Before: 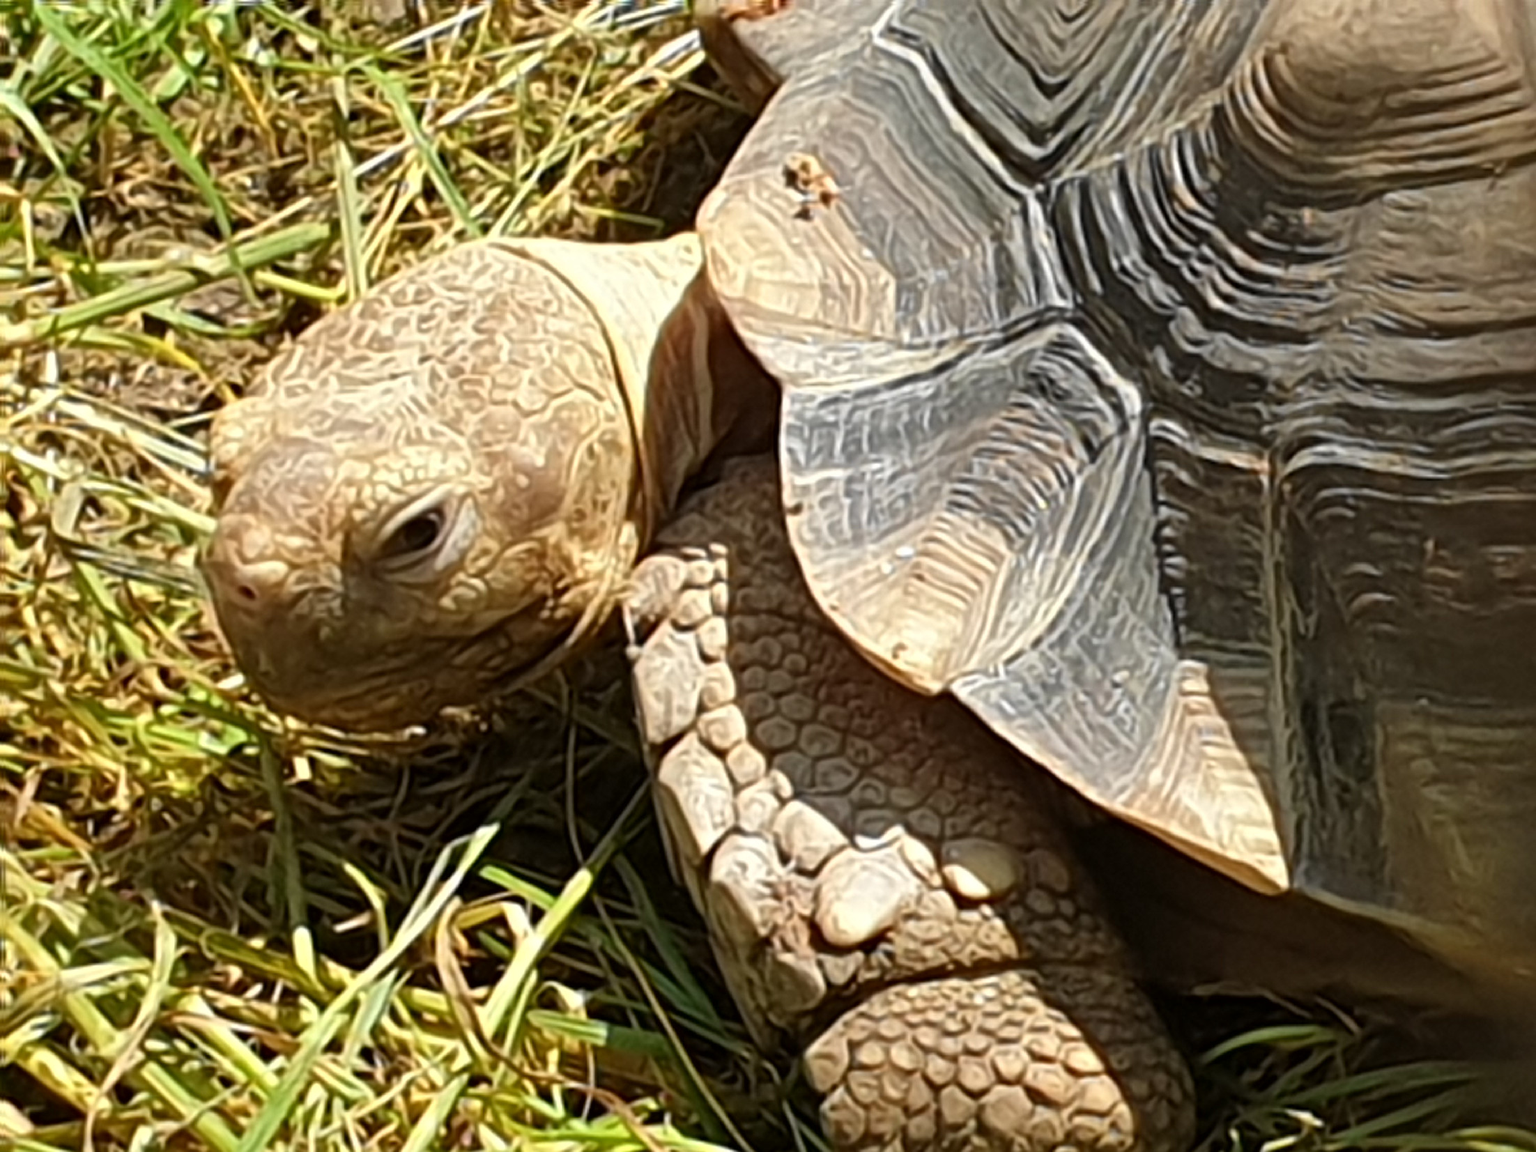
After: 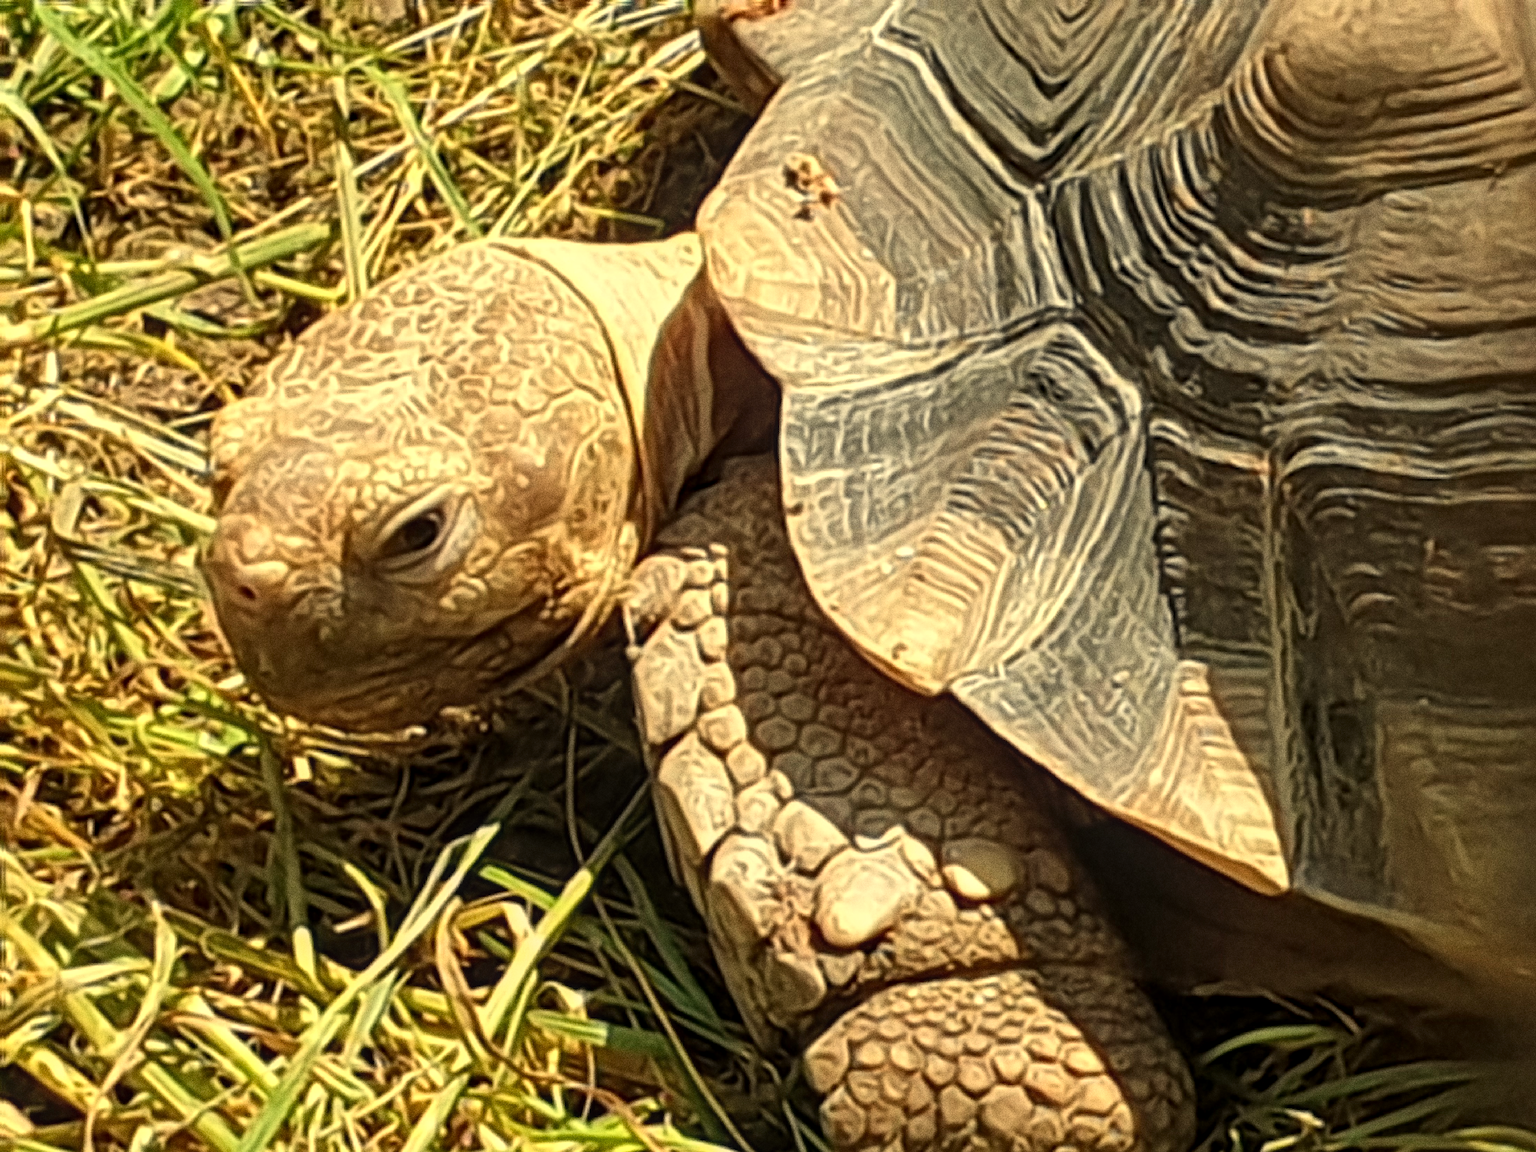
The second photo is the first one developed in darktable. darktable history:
local contrast: on, module defaults
grain: coarseness 0.09 ISO, strength 40%
white balance: red 1.08, blue 0.791
